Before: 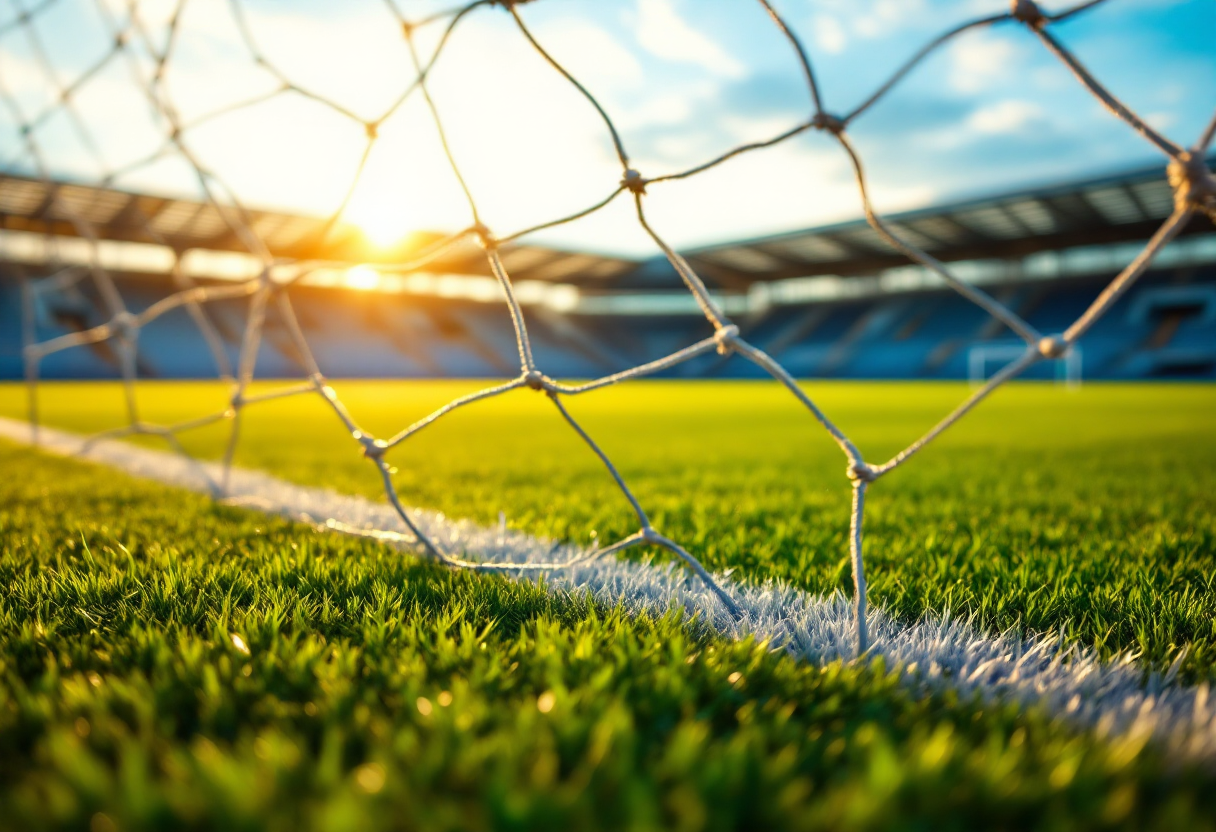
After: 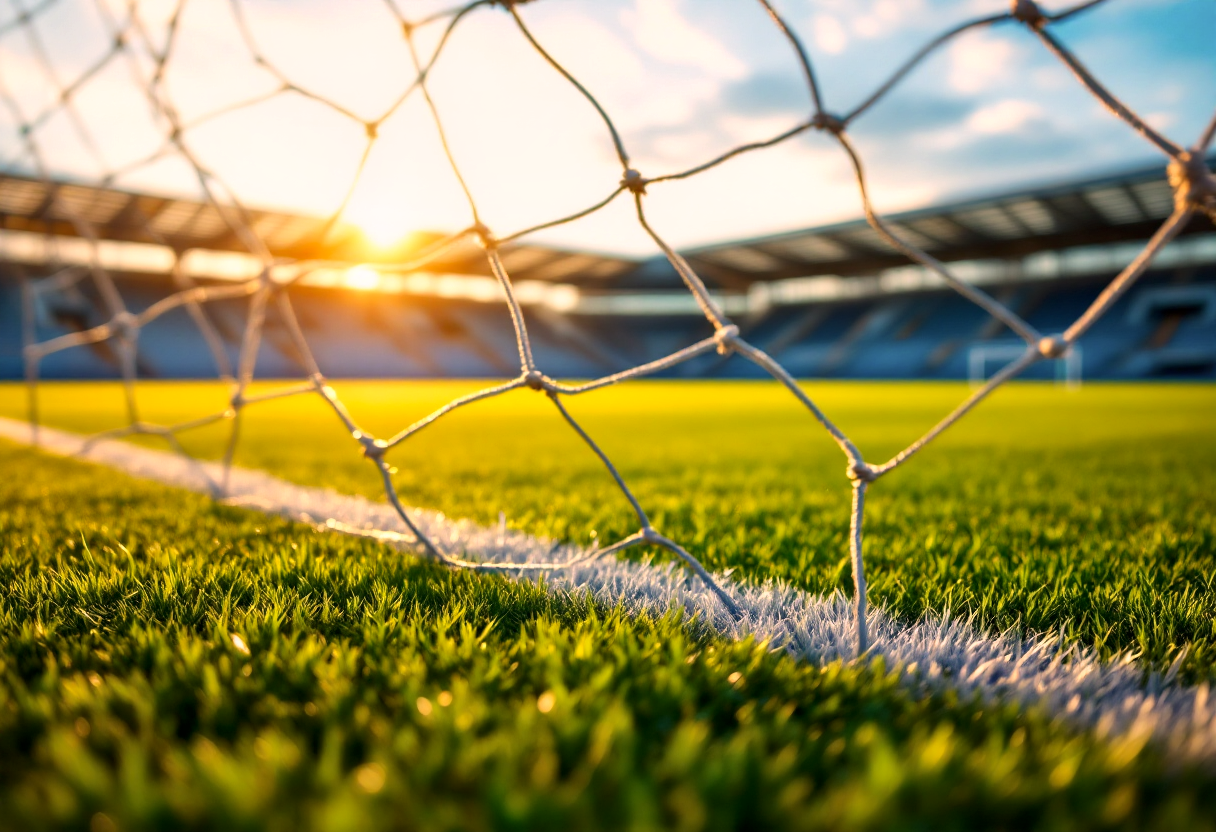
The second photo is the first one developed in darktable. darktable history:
local contrast: mode bilateral grid, contrast 19, coarseness 51, detail 132%, midtone range 0.2
color correction: highlights a* 12.33, highlights b* 5.47
